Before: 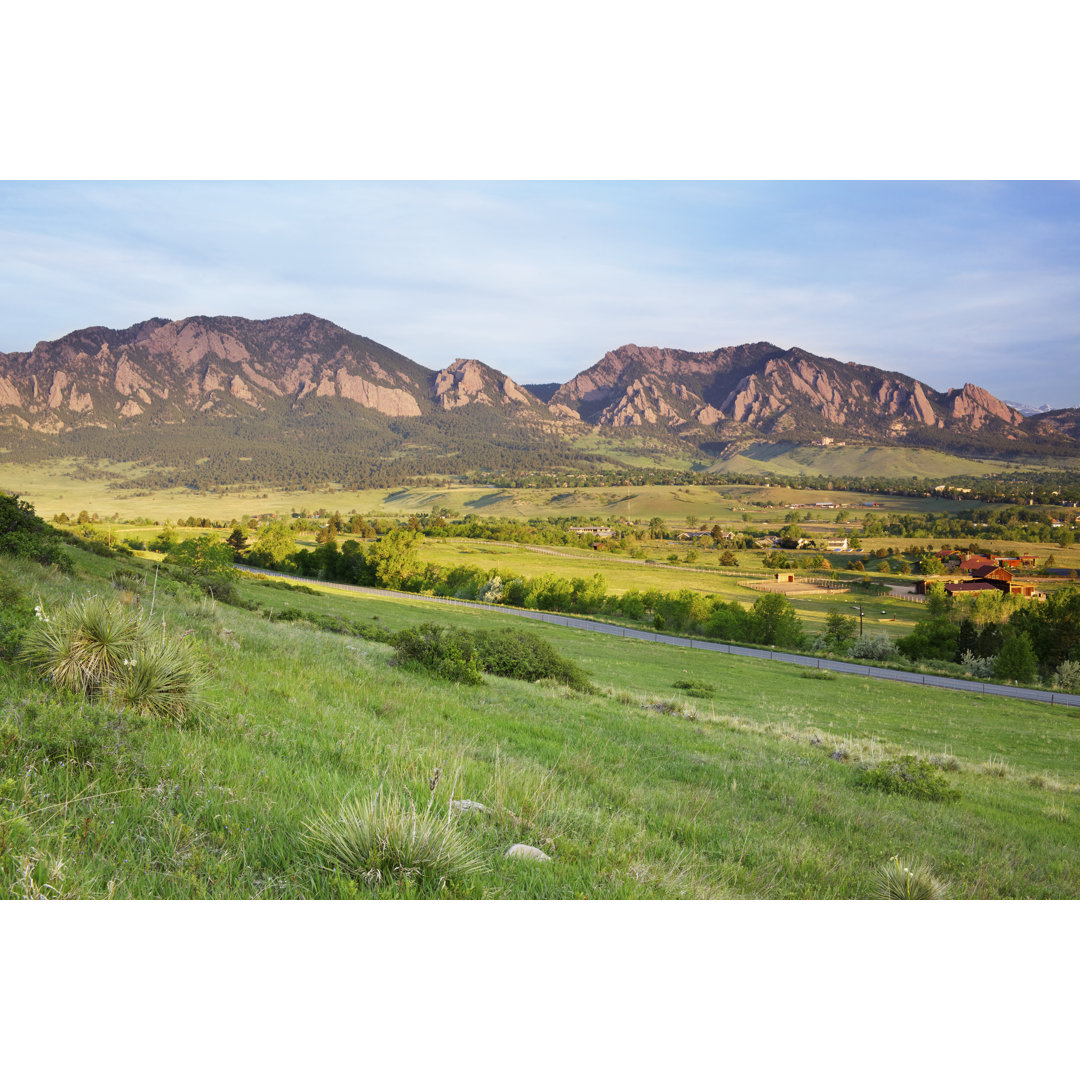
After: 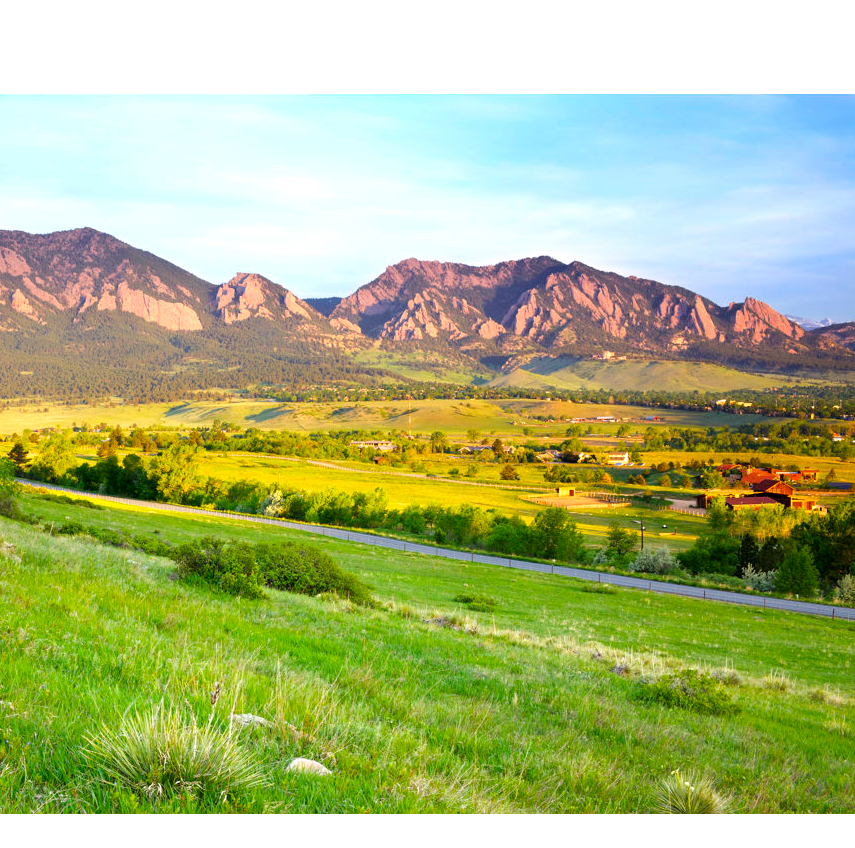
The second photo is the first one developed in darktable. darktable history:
crop and rotate: left 20.284%, top 8.084%, right 0.502%, bottom 13.366%
color balance rgb: perceptual saturation grading › global saturation 29.448%
exposure: black level correction 0.001, exposure 0.5 EV, compensate highlight preservation false
